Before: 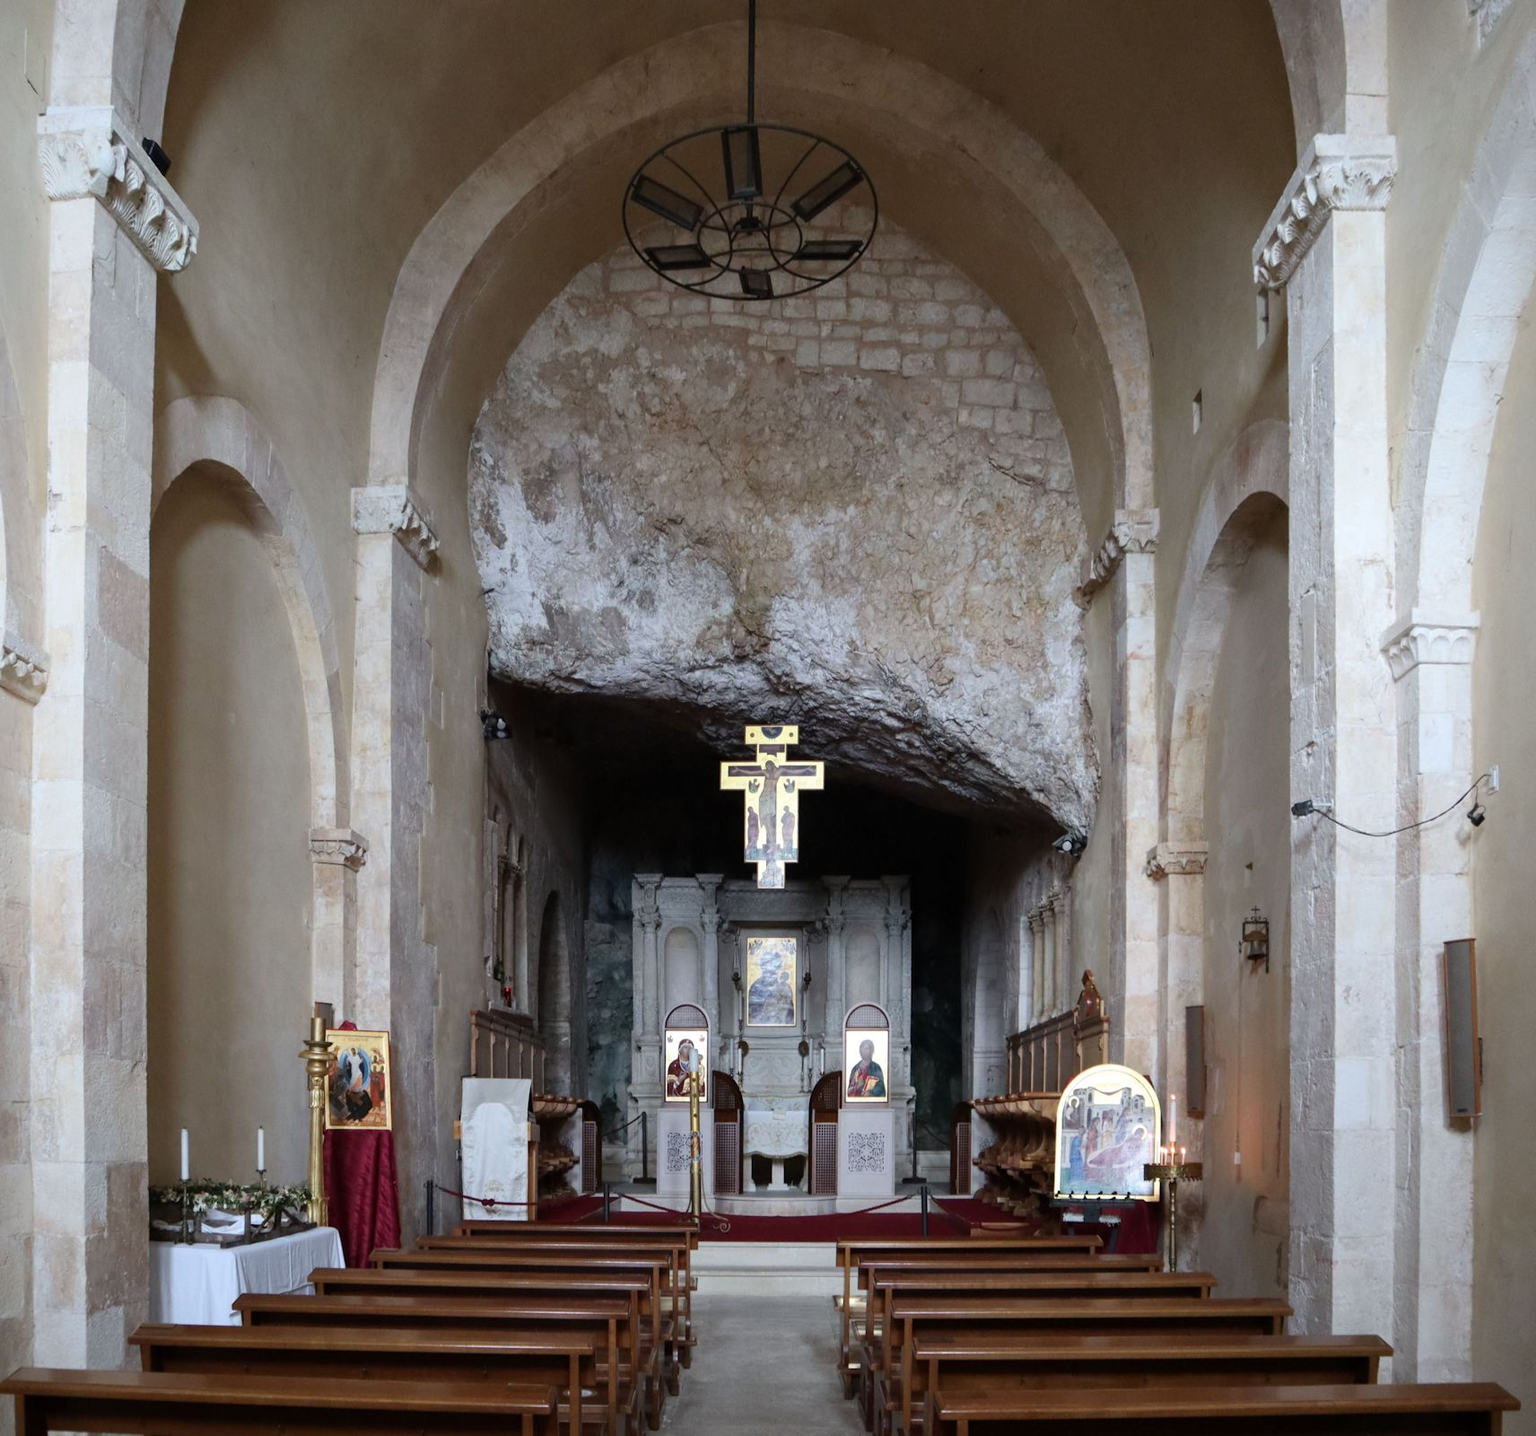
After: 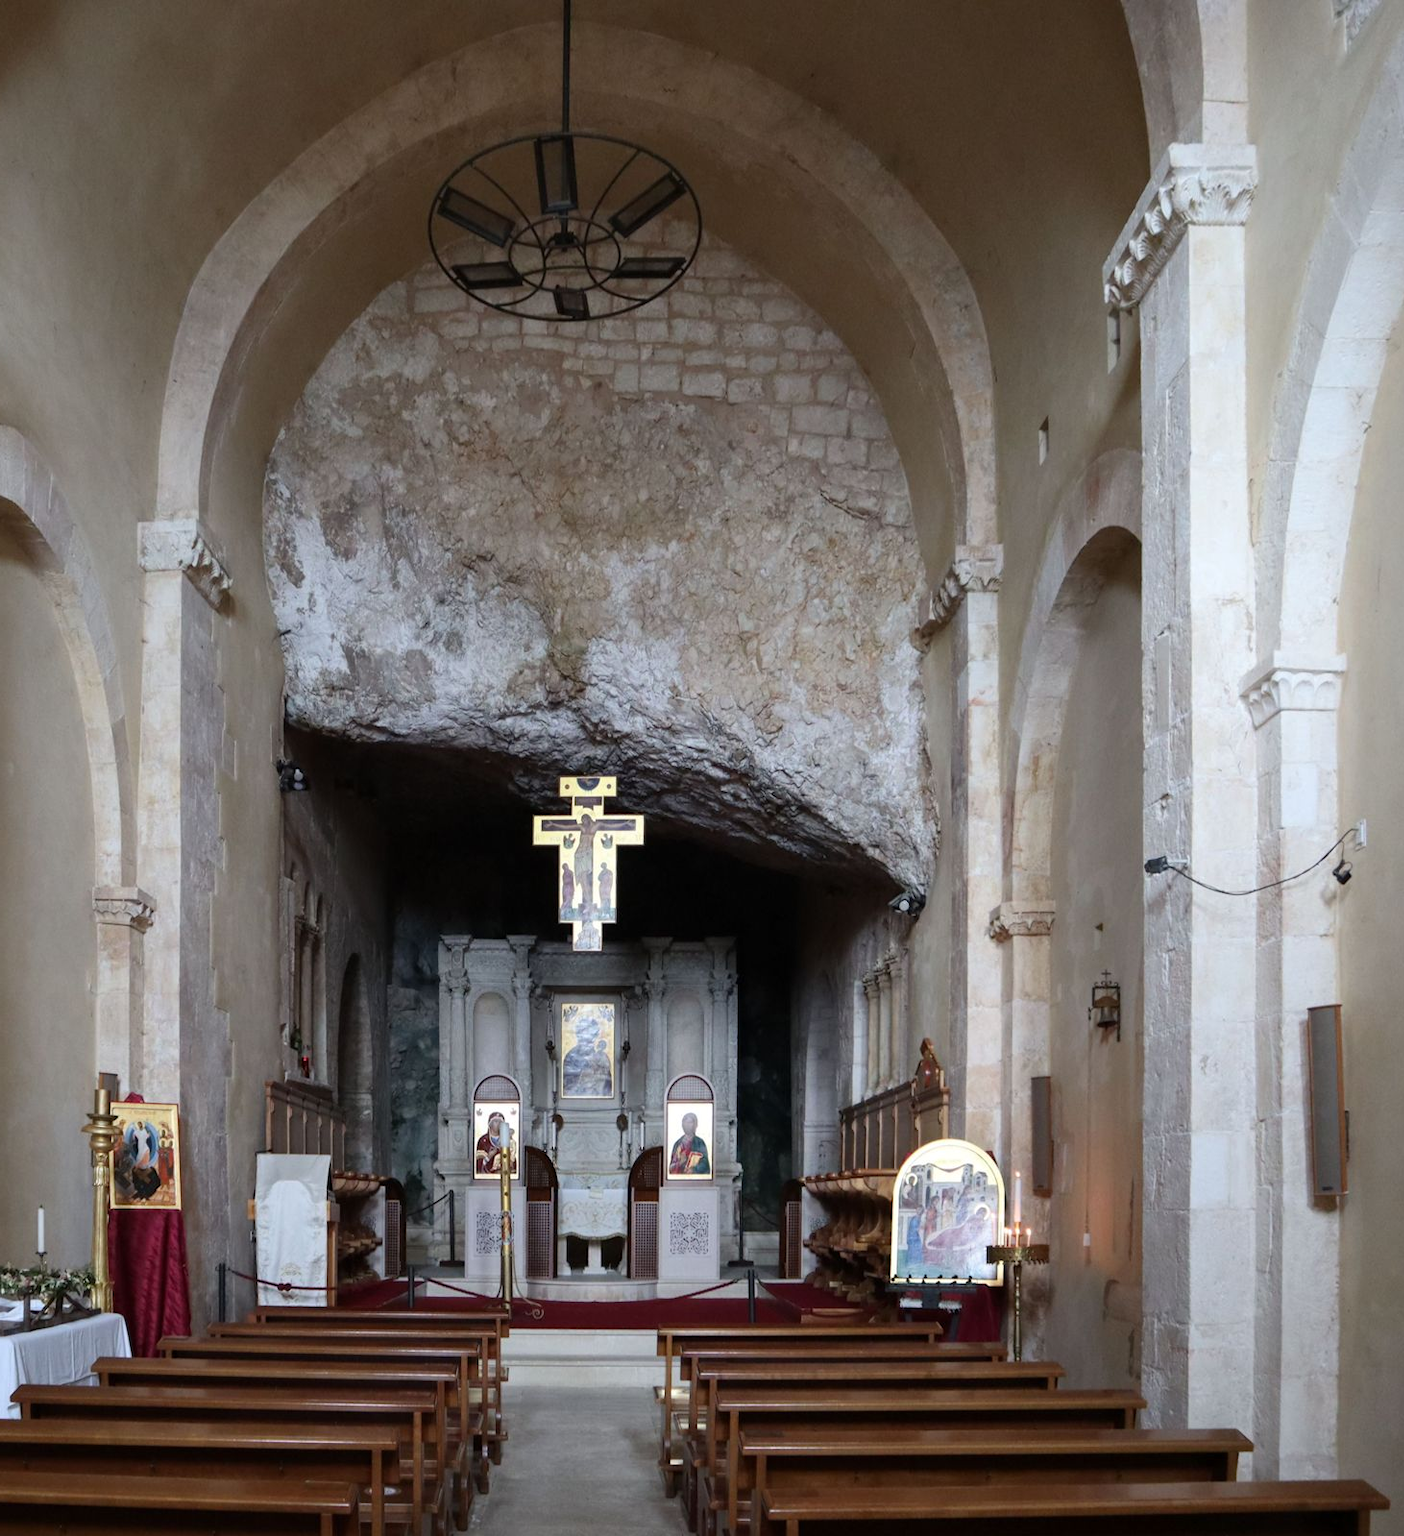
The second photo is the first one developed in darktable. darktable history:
crop and rotate: left 14.584%
